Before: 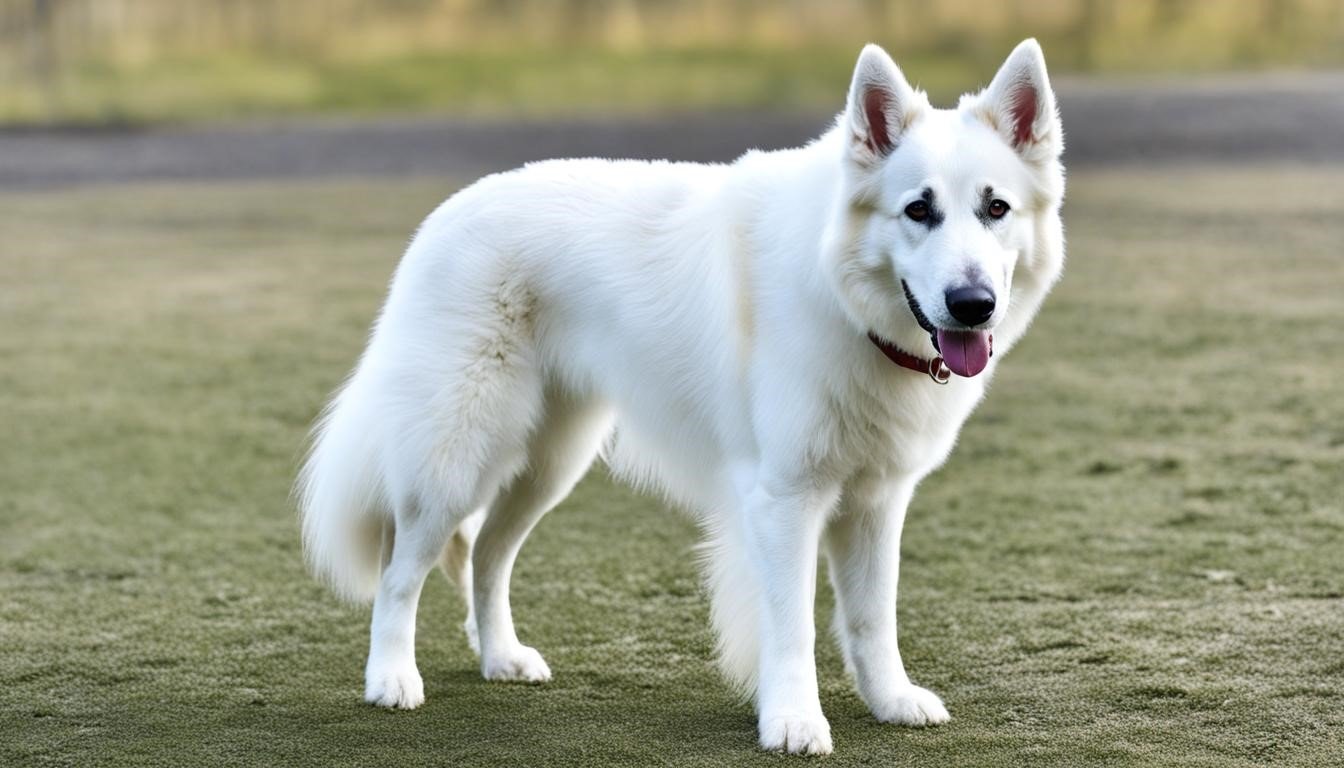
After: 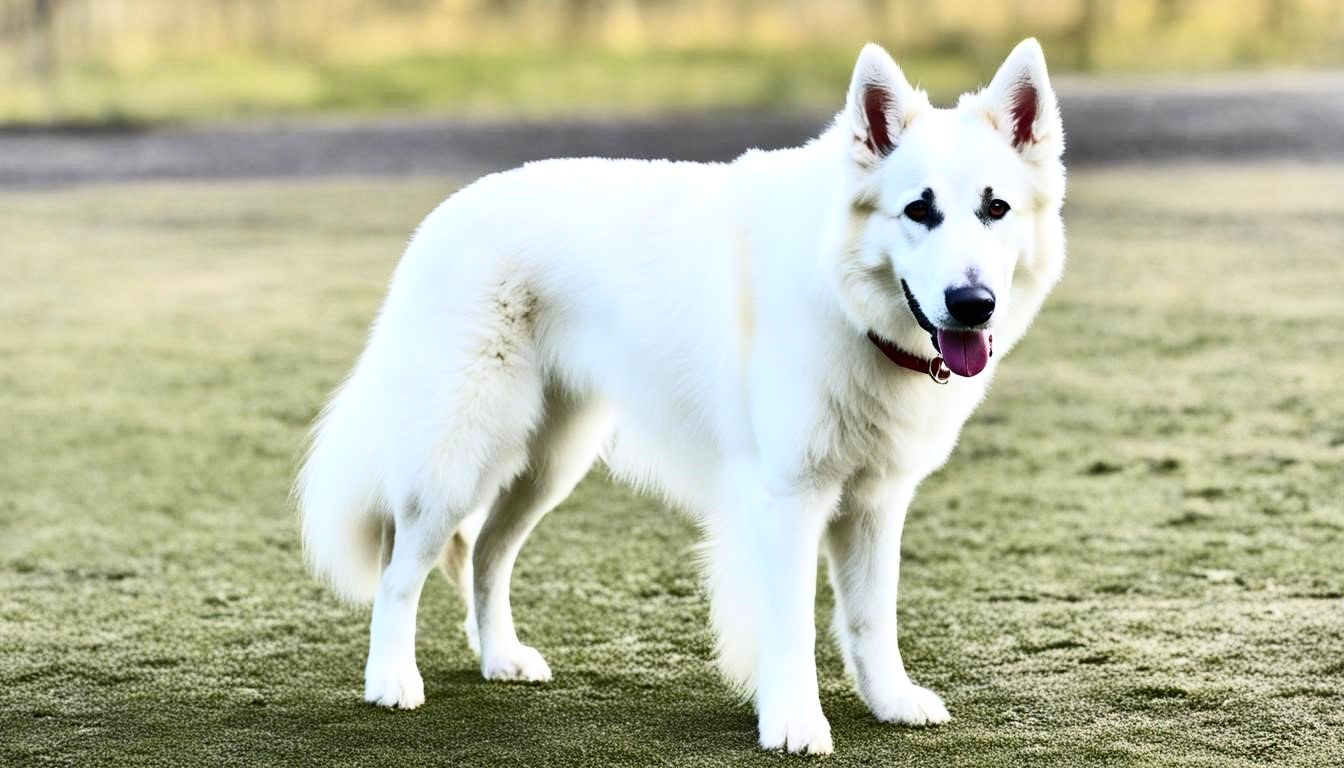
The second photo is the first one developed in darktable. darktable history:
contrast brightness saturation: contrast 0.407, brightness 0.104, saturation 0.212
